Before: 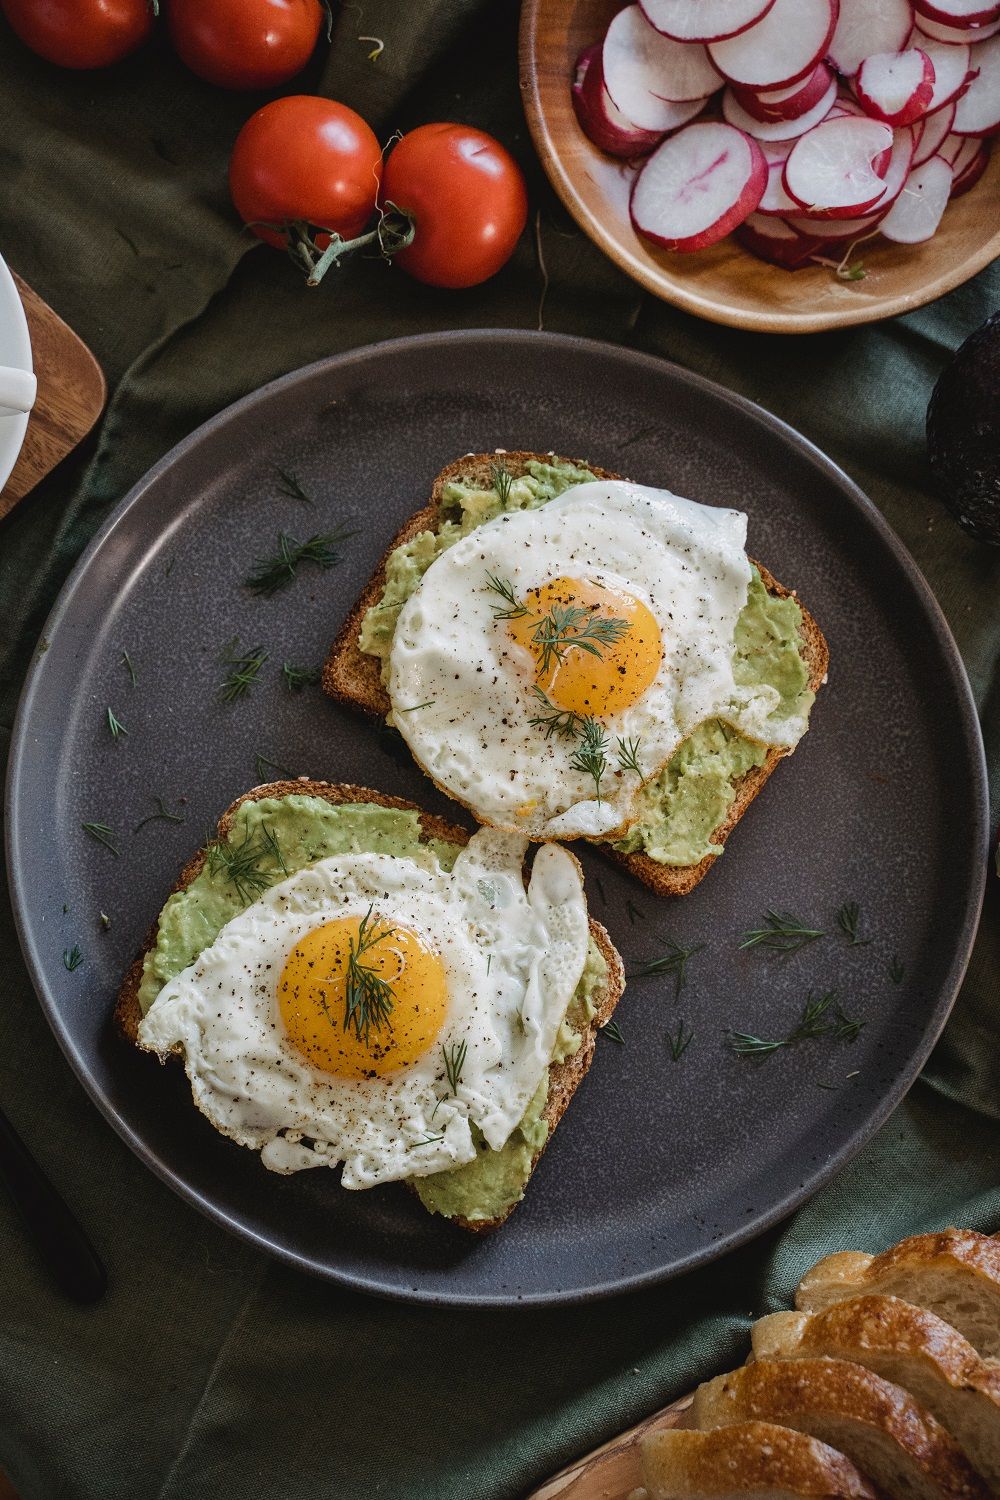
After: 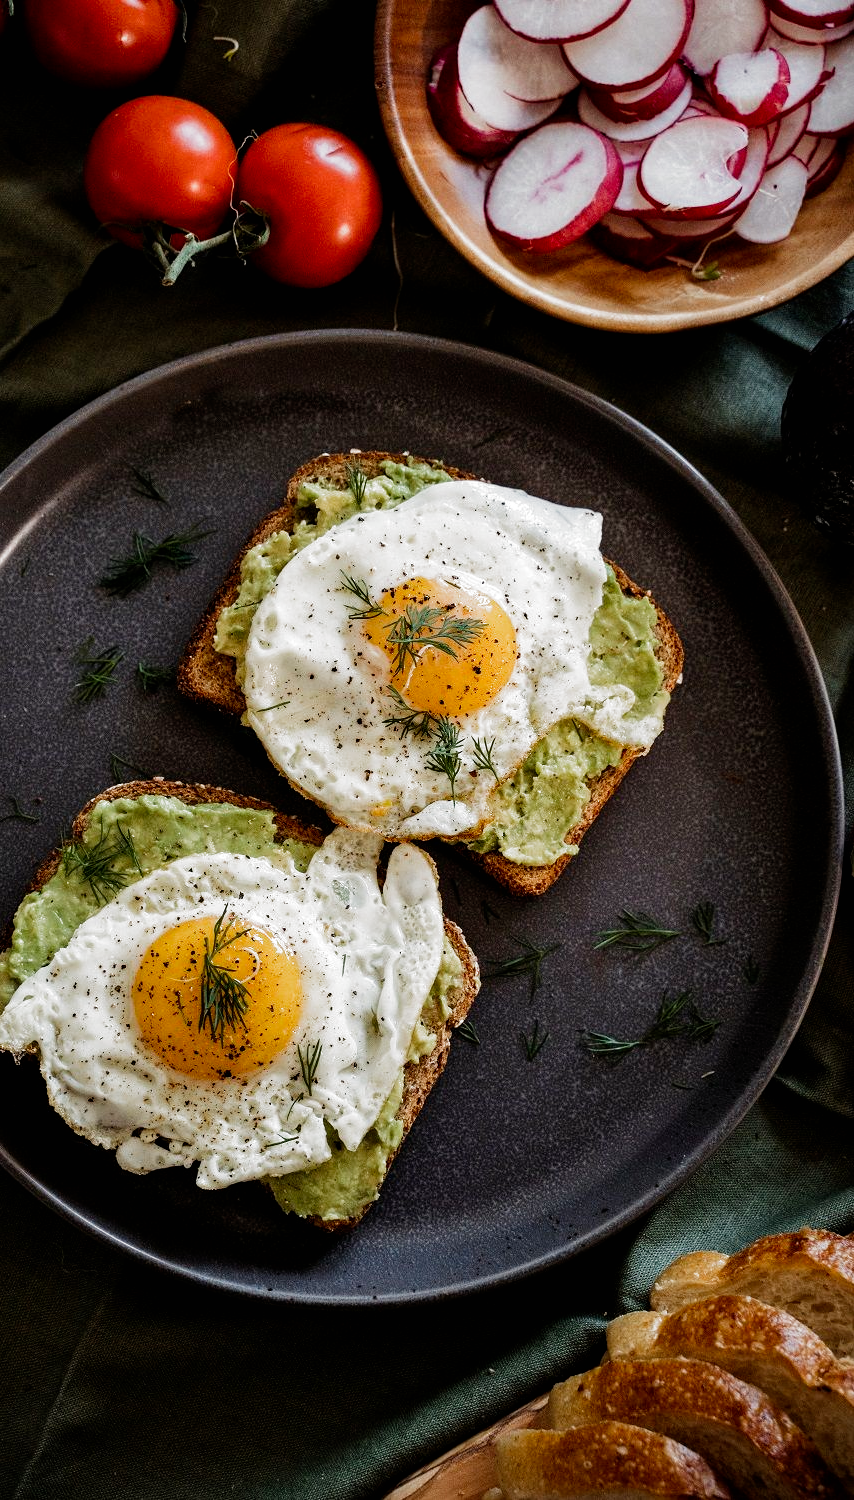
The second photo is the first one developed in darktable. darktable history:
filmic rgb: black relative exposure -8.2 EV, white relative exposure 2.2 EV, threshold 3 EV, hardness 7.11, latitude 75%, contrast 1.325, highlights saturation mix -2%, shadows ↔ highlights balance 30%, preserve chrominance no, color science v5 (2021), contrast in shadows safe, contrast in highlights safe, enable highlight reconstruction true
crop and rotate: left 14.584%
rotate and perspective: automatic cropping original format, crop left 0, crop top 0
white balance: red 1.009, blue 0.985
